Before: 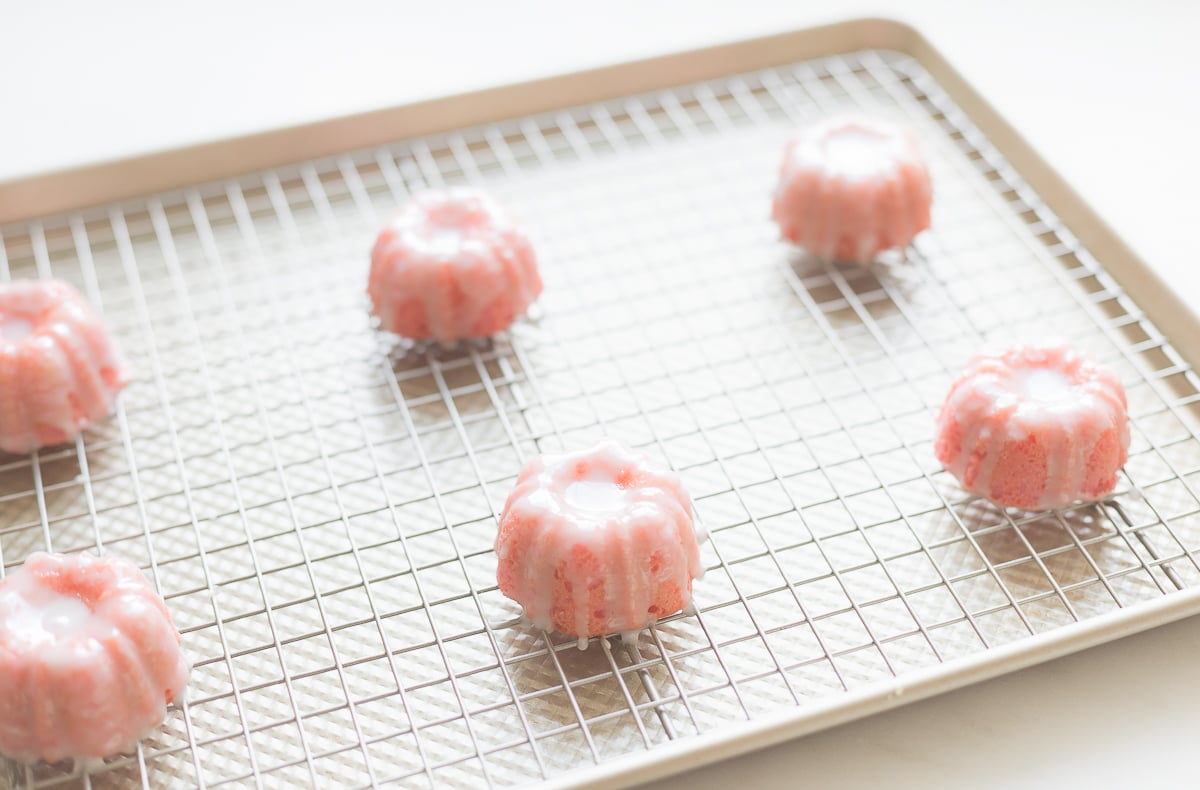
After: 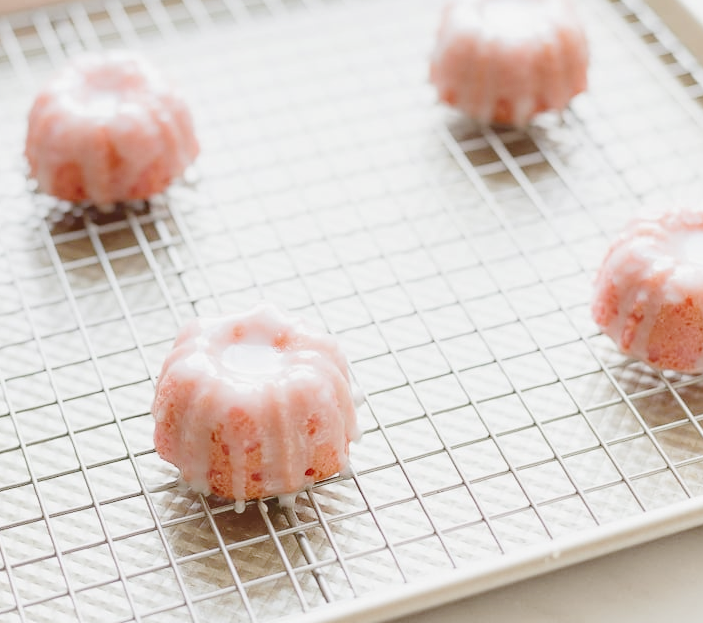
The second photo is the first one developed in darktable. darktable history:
exposure: exposure -0.139 EV, compensate highlight preservation false
crop and rotate: left 28.597%, top 17.443%, right 12.741%, bottom 3.627%
shadows and highlights: white point adjustment 0.06, soften with gaussian
tone curve: curves: ch0 [(0, 0.026) (0.146, 0.158) (0.272, 0.34) (0.453, 0.627) (0.687, 0.829) (1, 1)], preserve colors none
